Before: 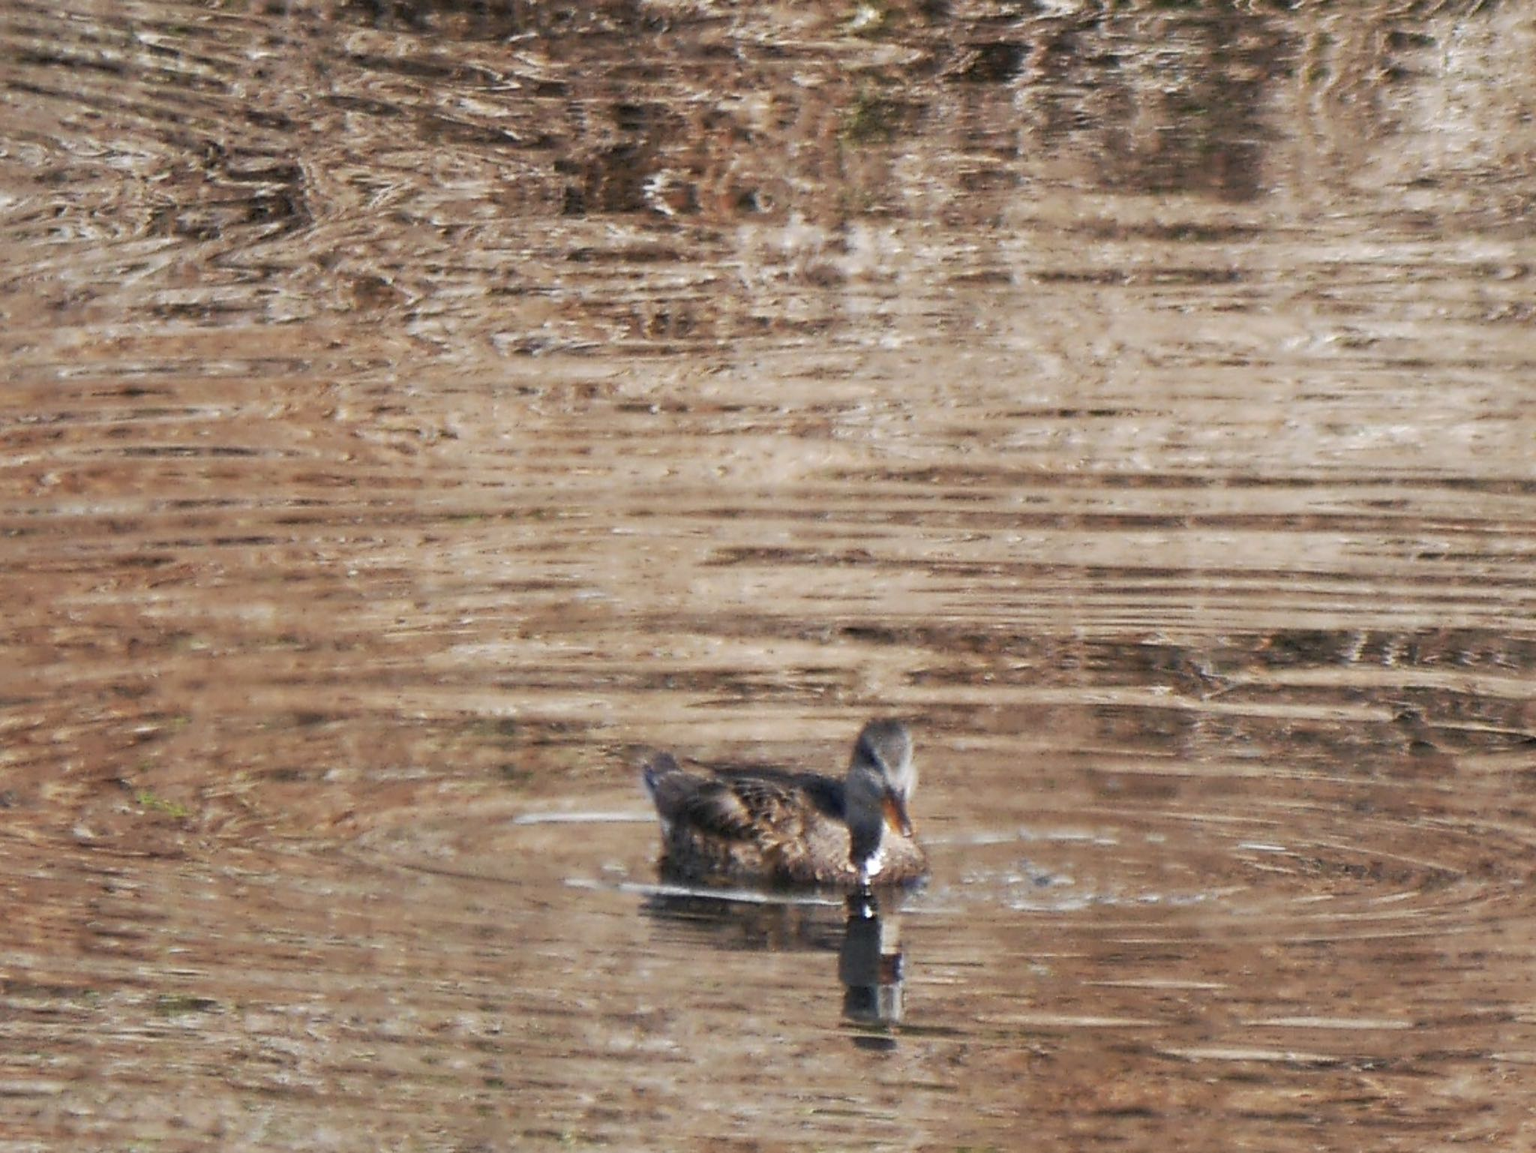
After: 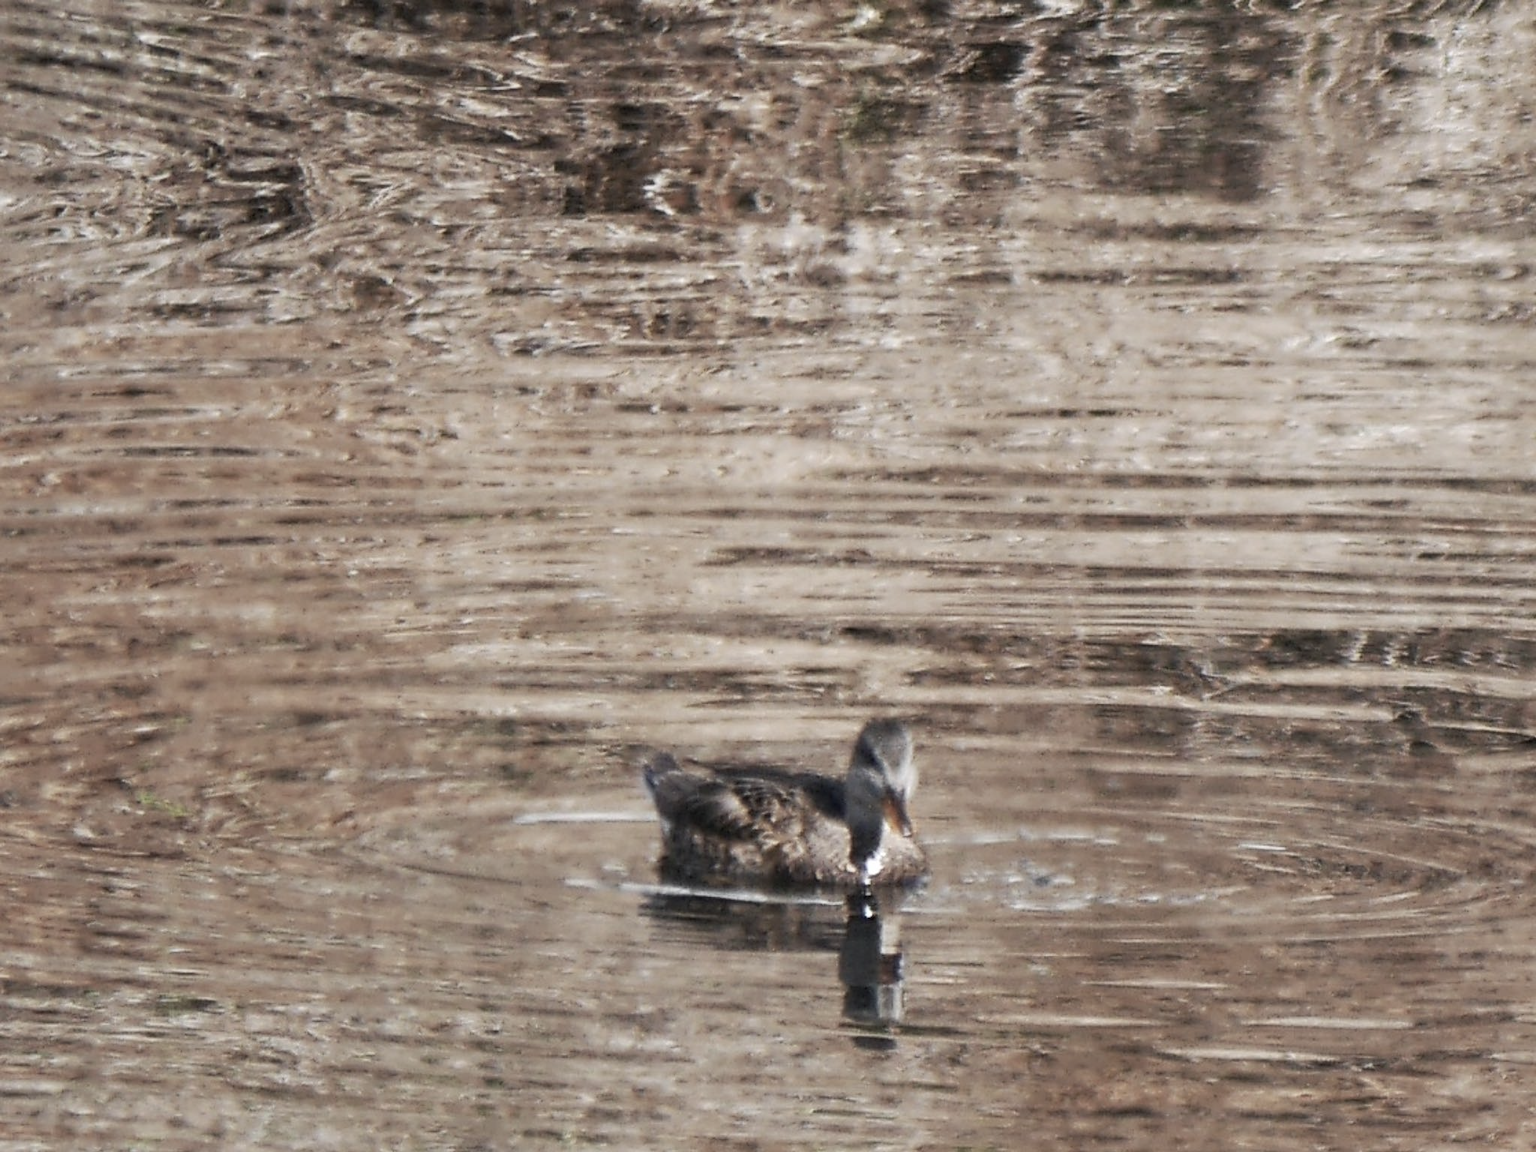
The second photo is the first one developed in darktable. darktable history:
contrast brightness saturation: contrast 0.102, saturation -0.371
